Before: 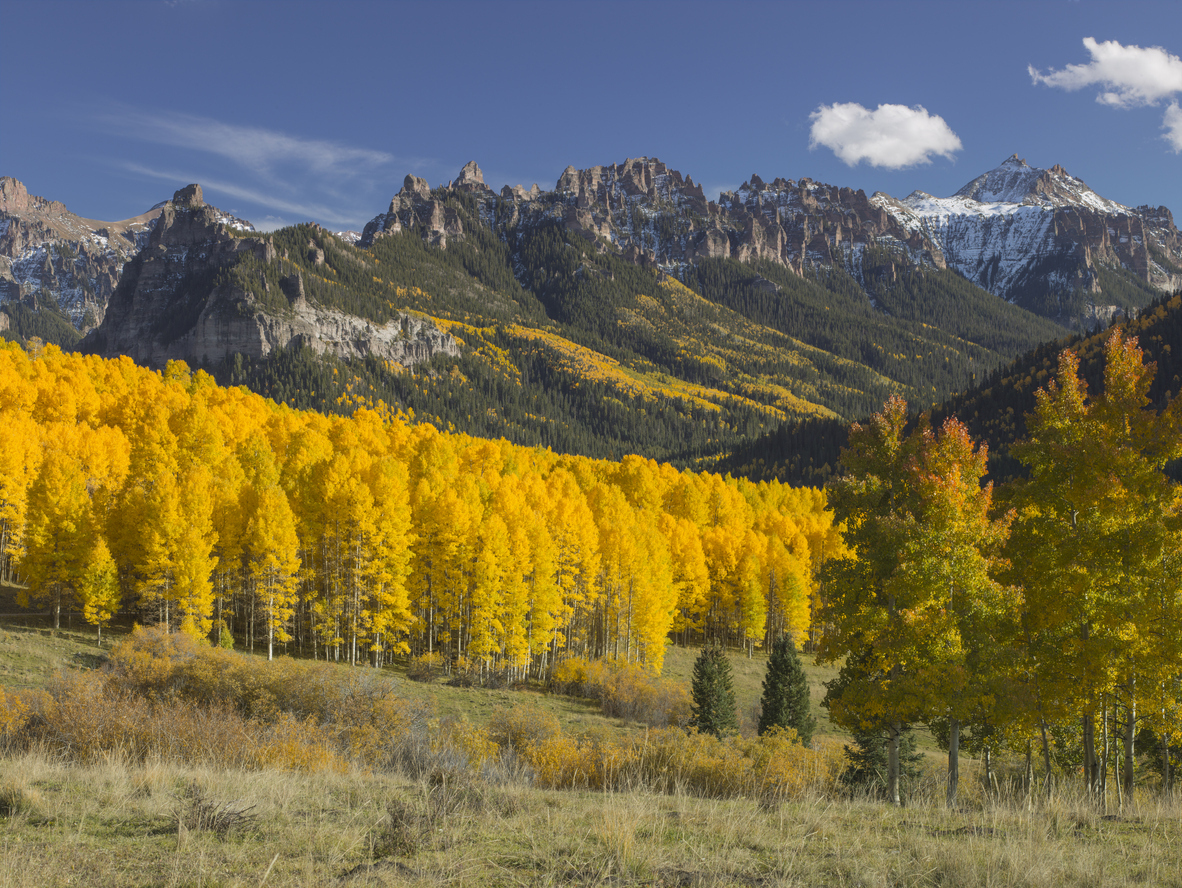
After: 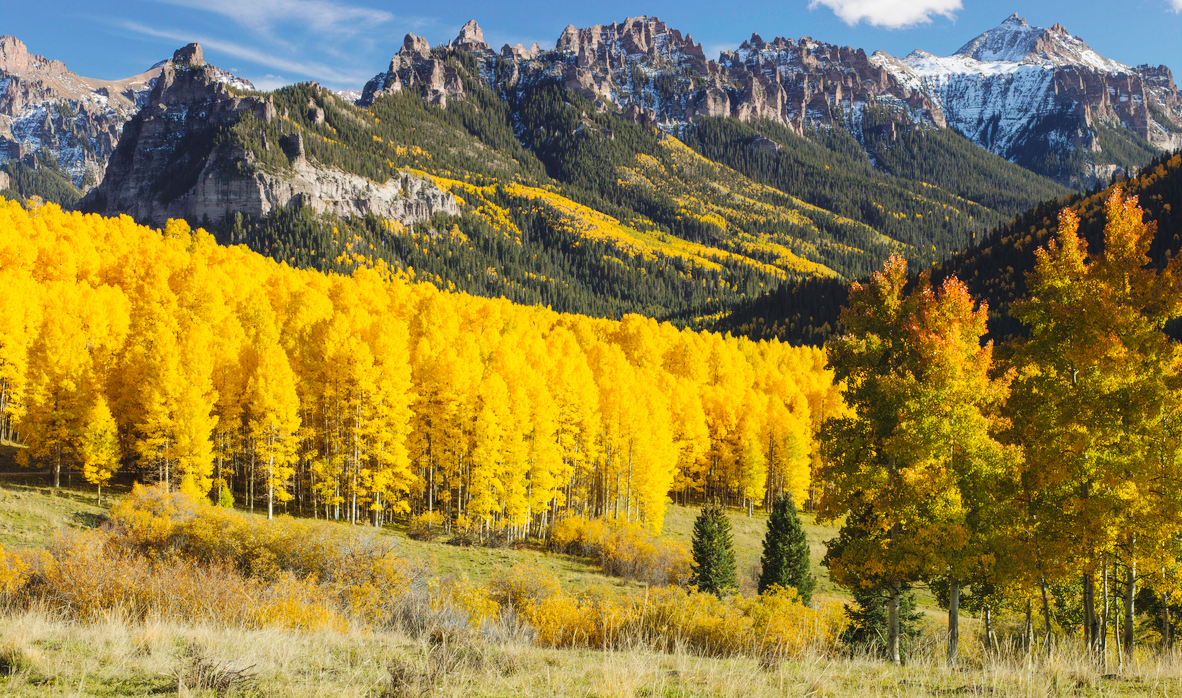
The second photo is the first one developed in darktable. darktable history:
crop and rotate: top 15.948%, bottom 5.416%
base curve: curves: ch0 [(0, 0) (0.036, 0.025) (0.121, 0.166) (0.206, 0.329) (0.605, 0.79) (1, 1)], preserve colors none
contrast brightness saturation: contrast 0.049, brightness 0.059, saturation 0.012
